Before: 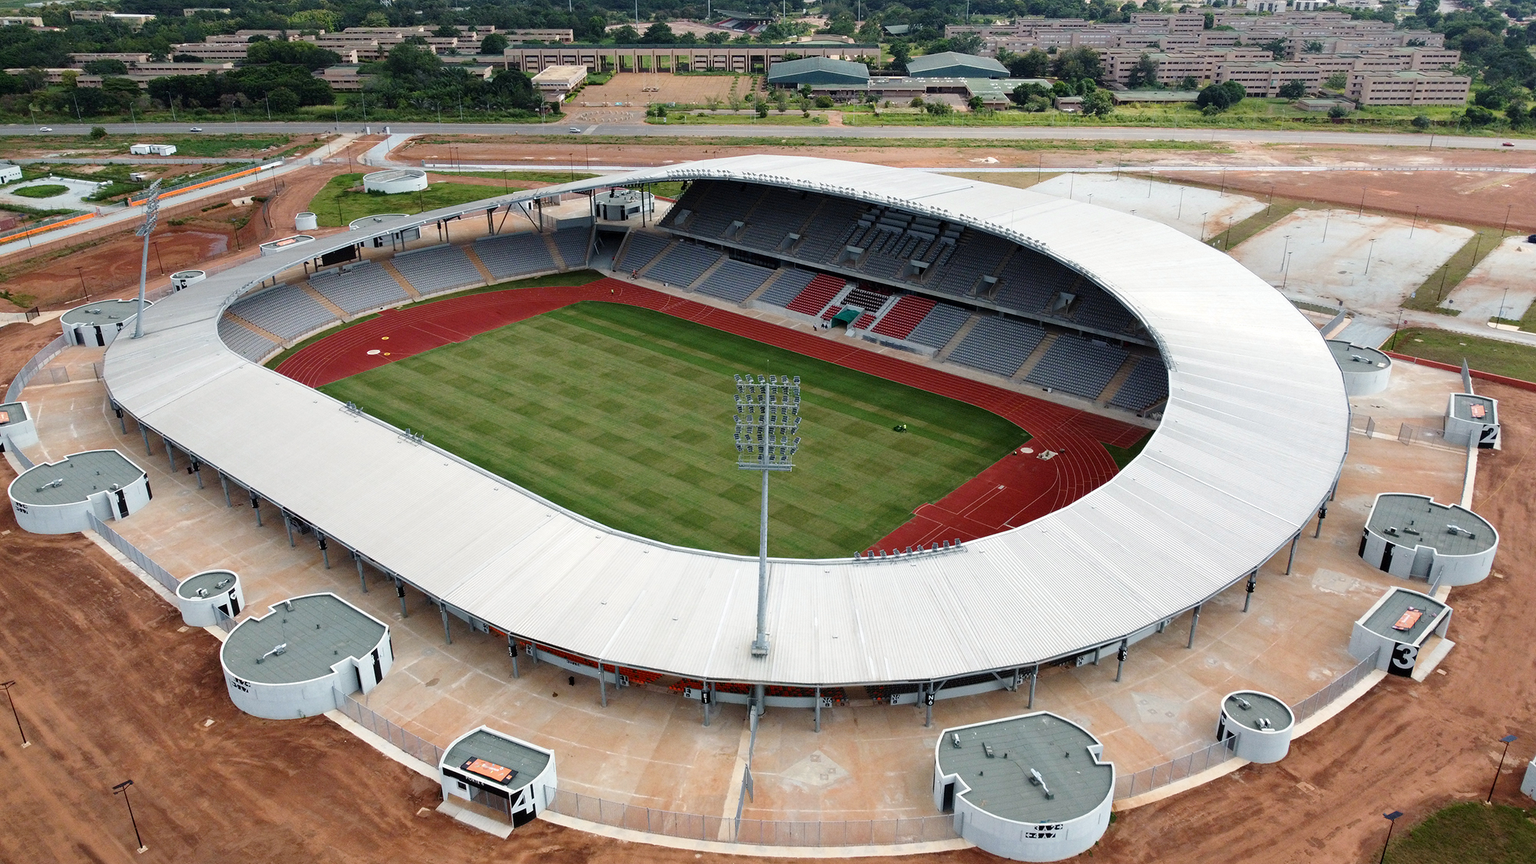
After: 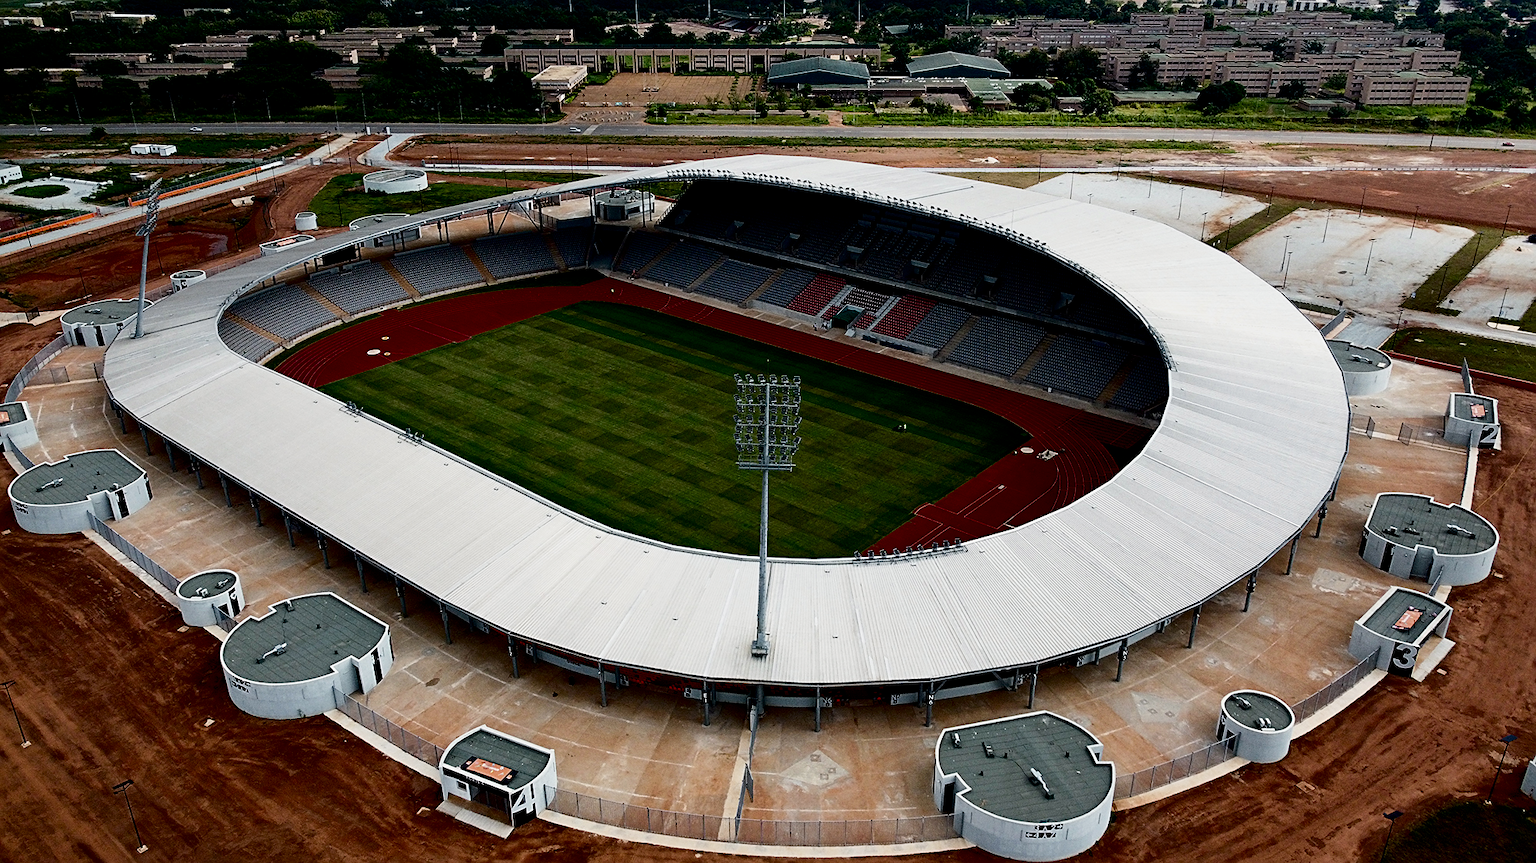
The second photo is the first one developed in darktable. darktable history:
filmic rgb: black relative exposure -4 EV, white relative exposure 3 EV, hardness 3.02, contrast 1.5
sharpen: on, module defaults
contrast brightness saturation: contrast 0.09, brightness -0.59, saturation 0.17
